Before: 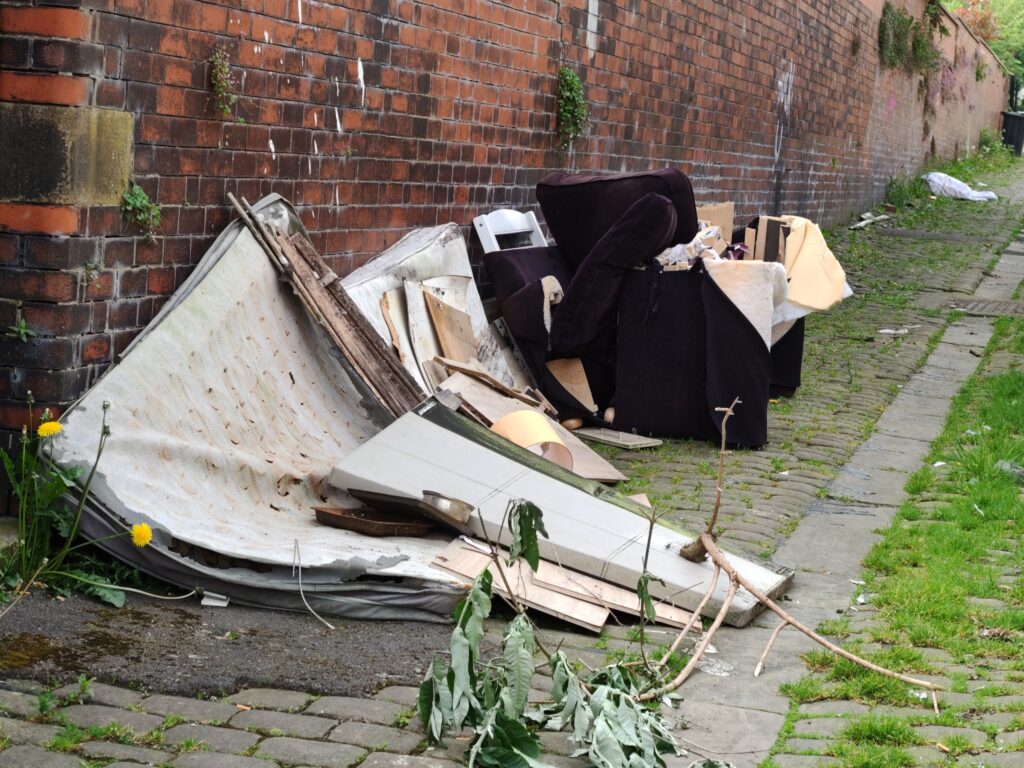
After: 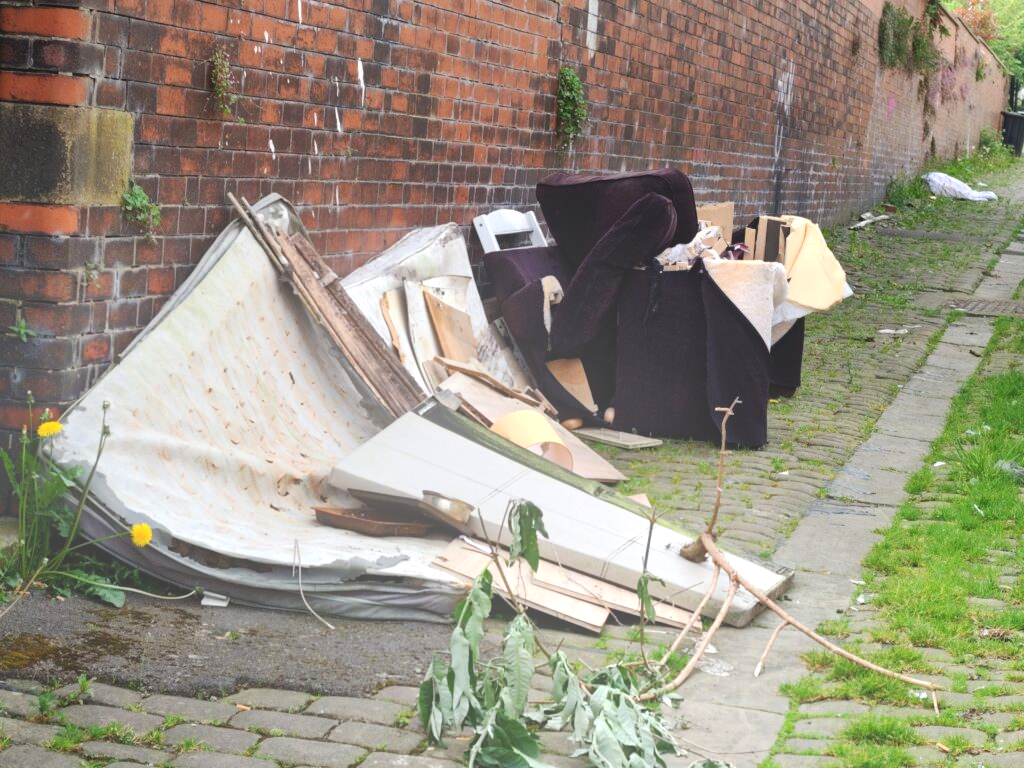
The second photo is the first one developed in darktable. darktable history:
exposure: exposure 0.197 EV, compensate highlight preservation false
bloom: size 38%, threshold 95%, strength 30%
